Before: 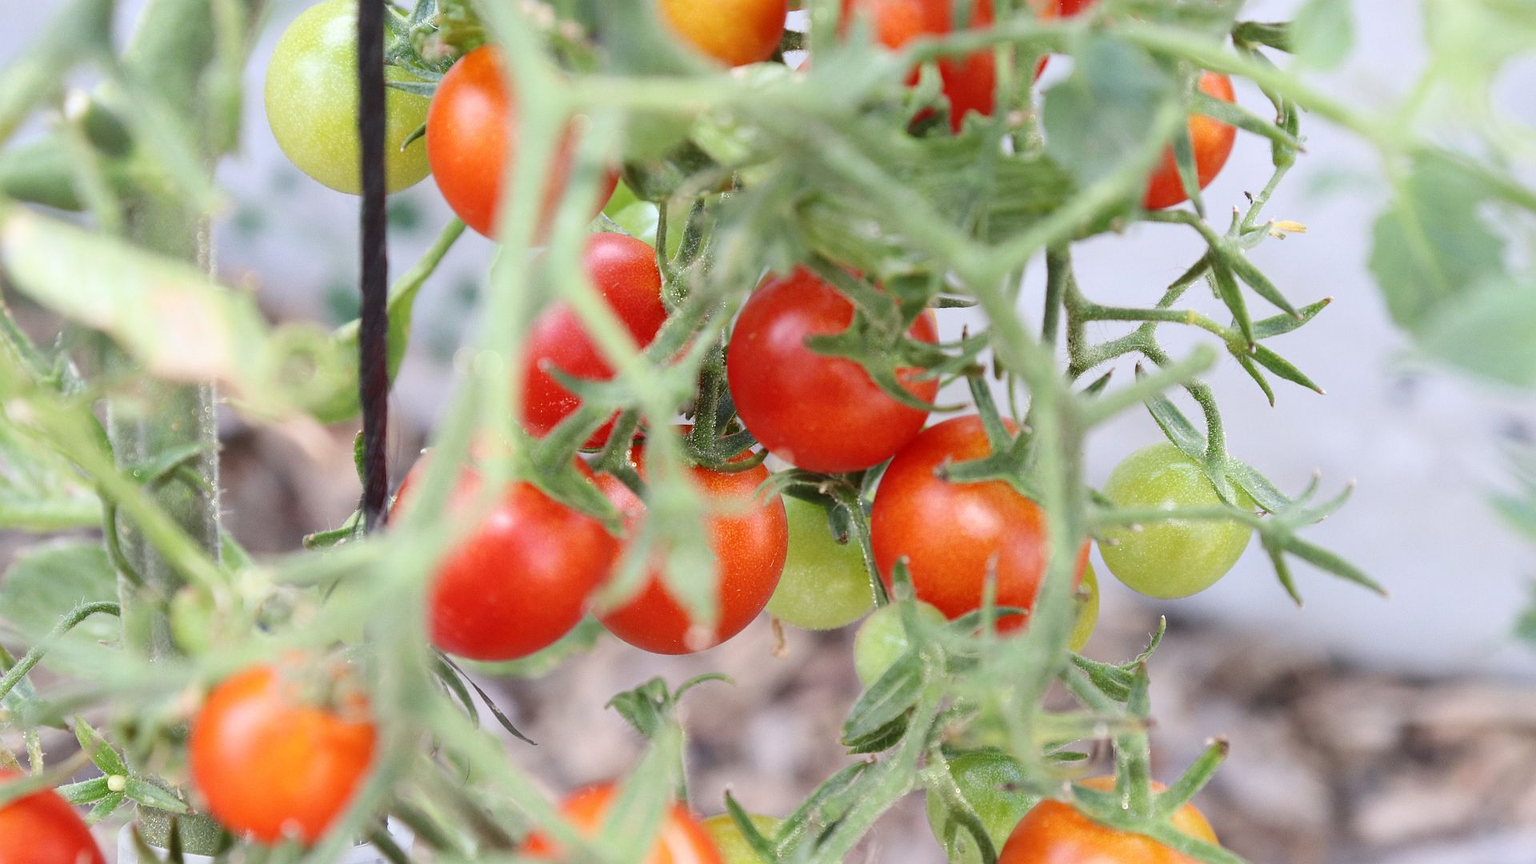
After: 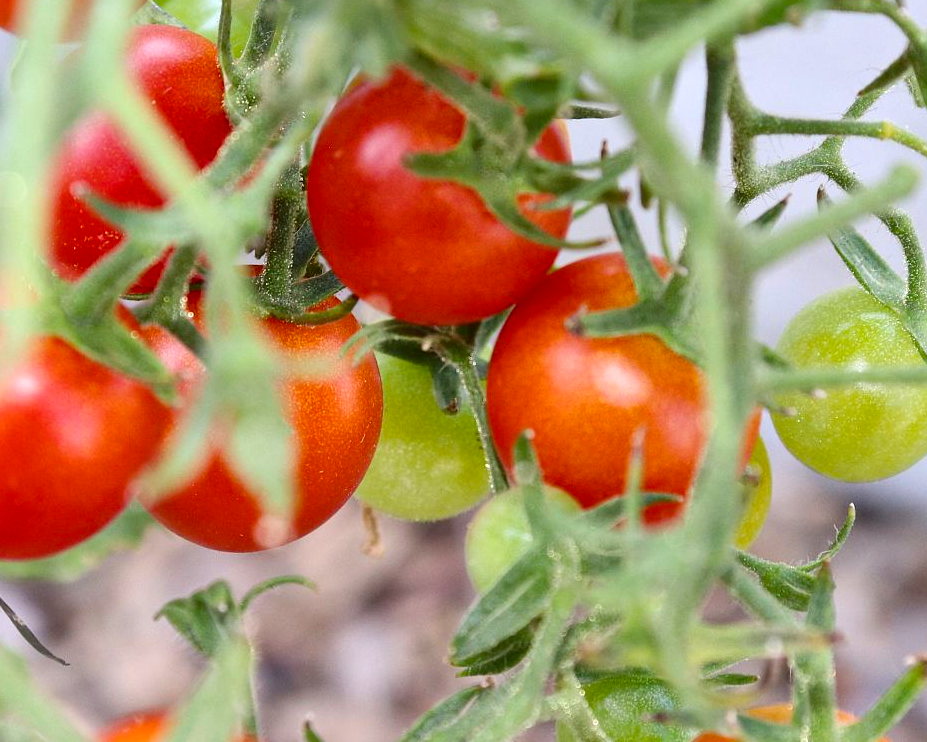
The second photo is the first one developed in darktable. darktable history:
crop: left 31.379%, top 24.658%, right 20.326%, bottom 6.628%
color balance rgb: perceptual saturation grading › global saturation 20%, global vibrance 20%
local contrast: mode bilateral grid, contrast 30, coarseness 25, midtone range 0.2
